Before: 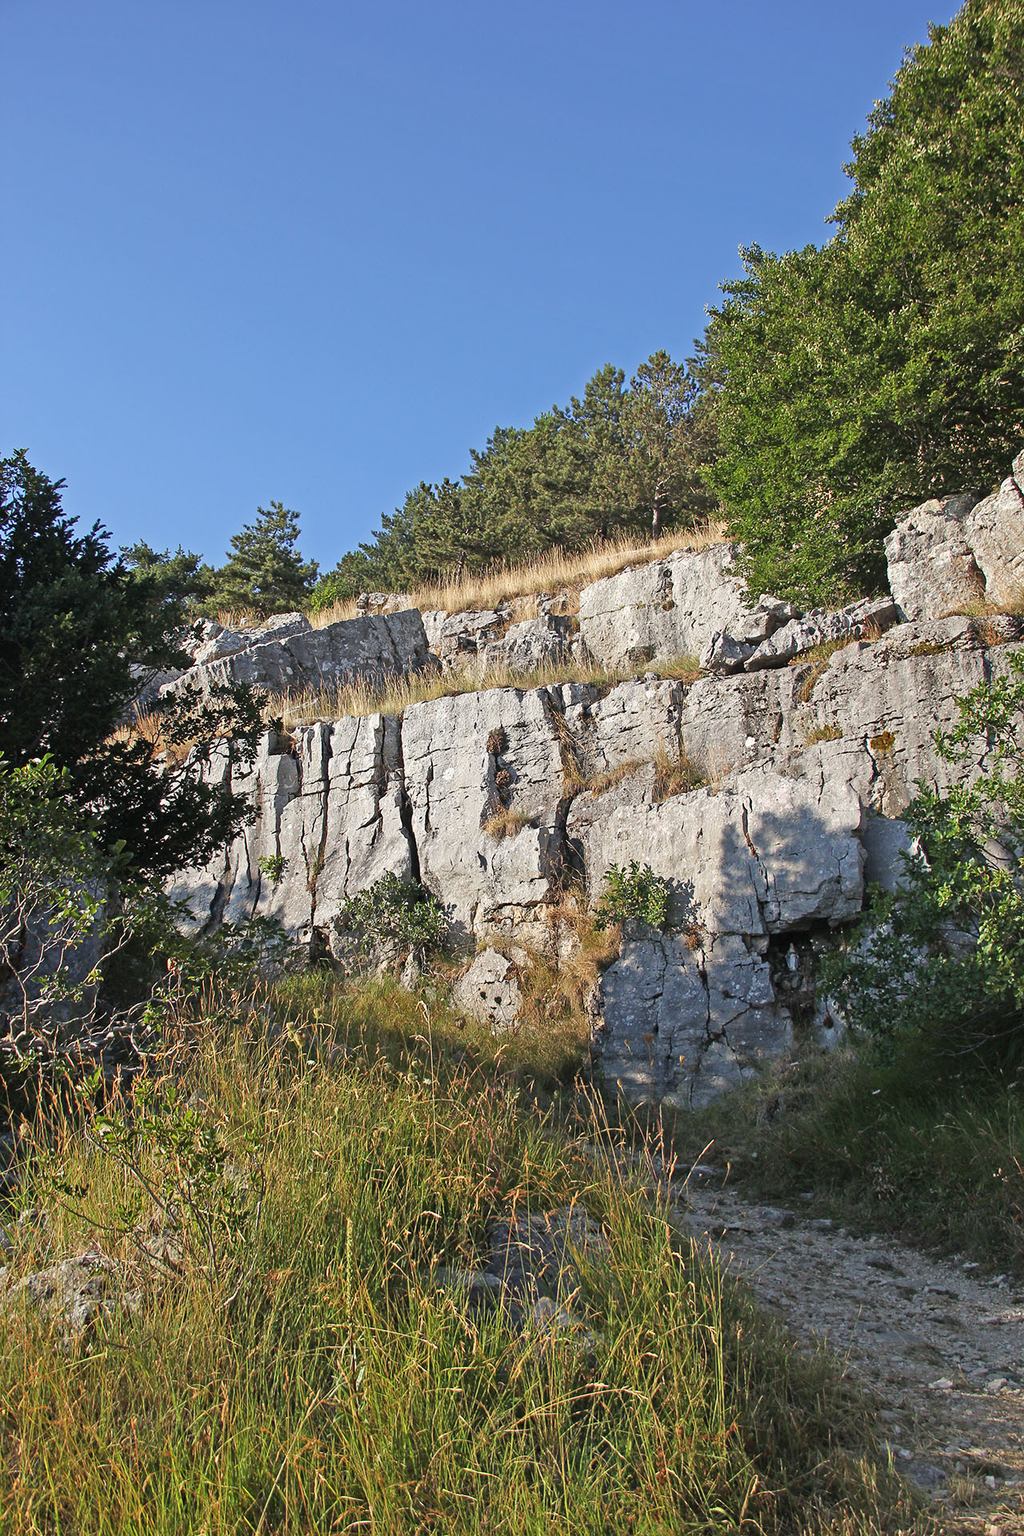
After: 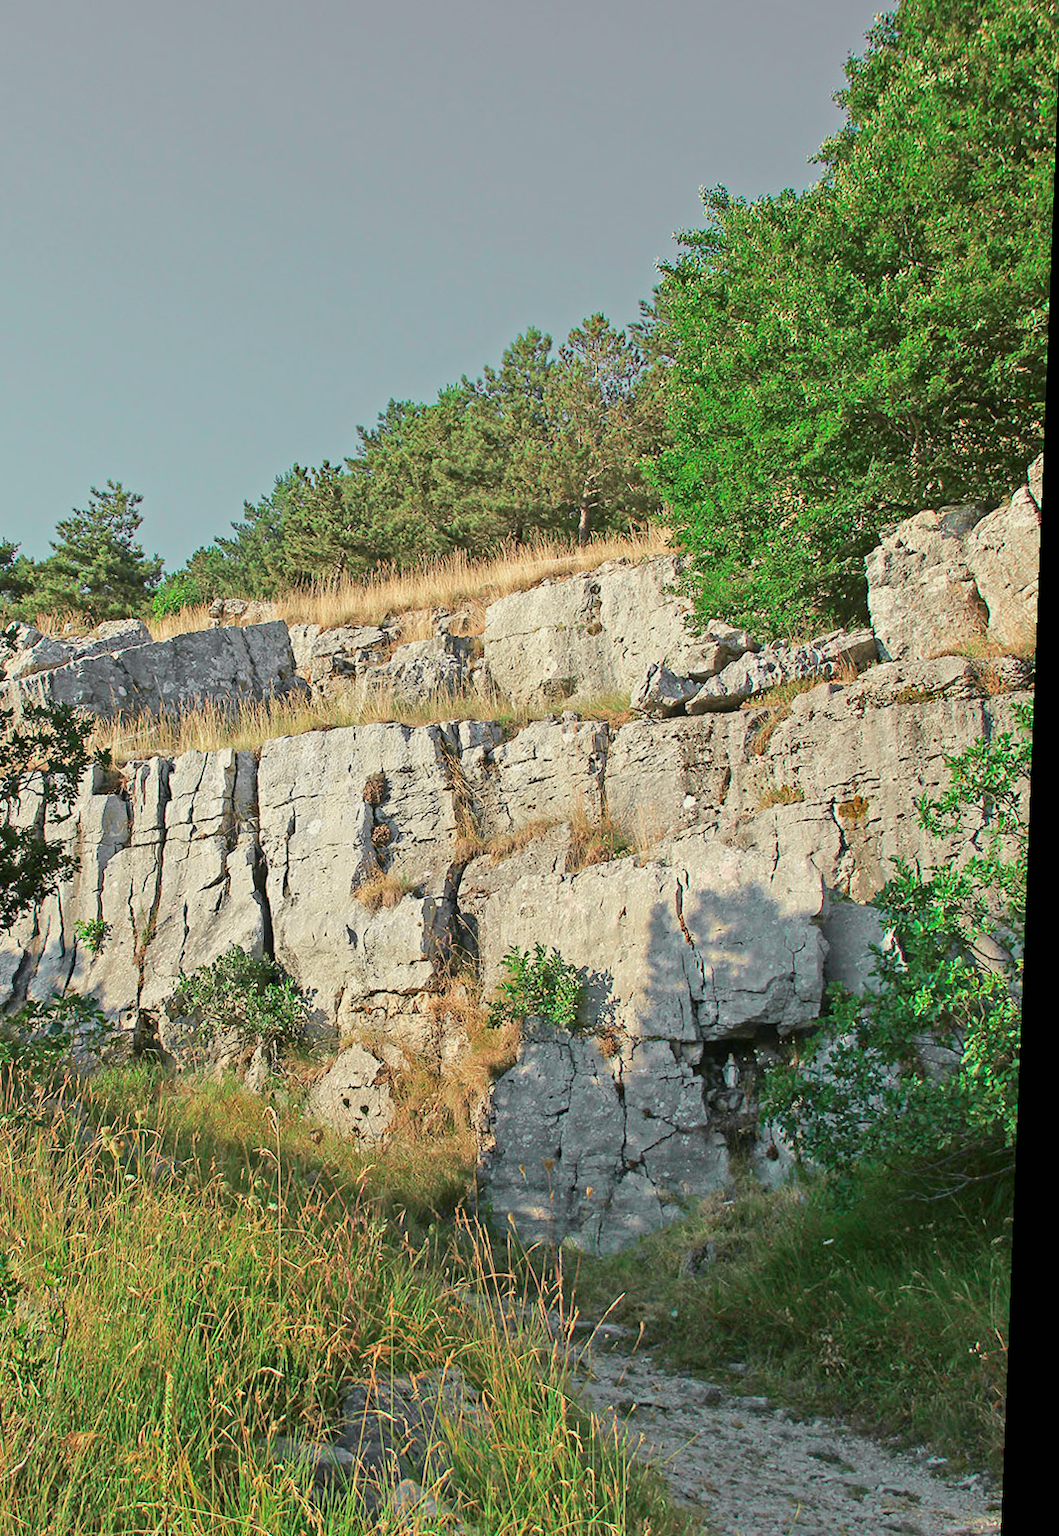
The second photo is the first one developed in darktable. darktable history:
crop and rotate: left 20.74%, top 7.912%, right 0.375%, bottom 13.378%
rotate and perspective: rotation 2.27°, automatic cropping off
exposure: exposure 0.3 EV, compensate highlight preservation false
tone curve: curves: ch0 [(0, 0) (0.402, 0.473) (0.673, 0.68) (0.899, 0.832) (0.999, 0.903)]; ch1 [(0, 0) (0.379, 0.262) (0.464, 0.425) (0.498, 0.49) (0.507, 0.5) (0.53, 0.532) (0.582, 0.583) (0.68, 0.672) (0.791, 0.748) (1, 0.896)]; ch2 [(0, 0) (0.199, 0.414) (0.438, 0.49) (0.496, 0.501) (0.515, 0.546) (0.577, 0.605) (0.632, 0.649) (0.717, 0.727) (0.845, 0.855) (0.998, 0.977)], color space Lab, independent channels, preserve colors none
